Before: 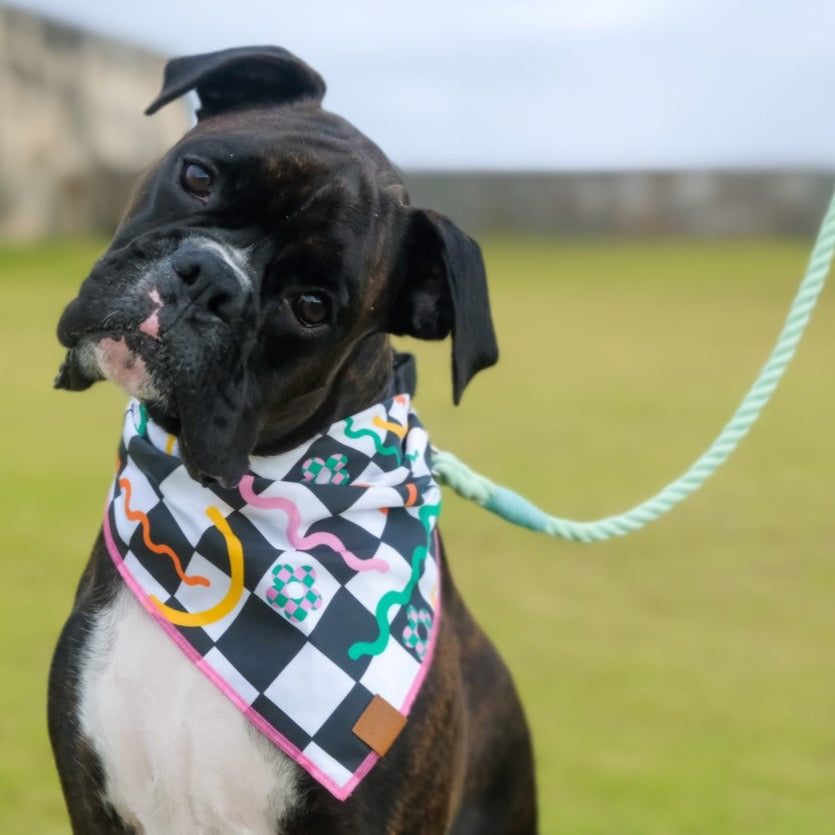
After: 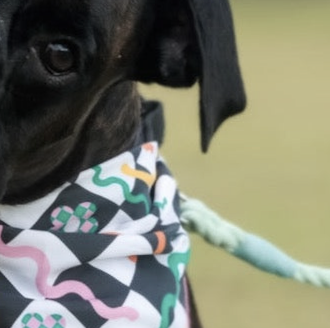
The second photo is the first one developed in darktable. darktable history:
exposure: compensate highlight preservation false
crop: left 30%, top 30%, right 30%, bottom 30%
contrast brightness saturation: contrast 0.1, saturation -0.36
rotate and perspective: rotation -0.45°, automatic cropping original format, crop left 0.008, crop right 0.992, crop top 0.012, crop bottom 0.988
